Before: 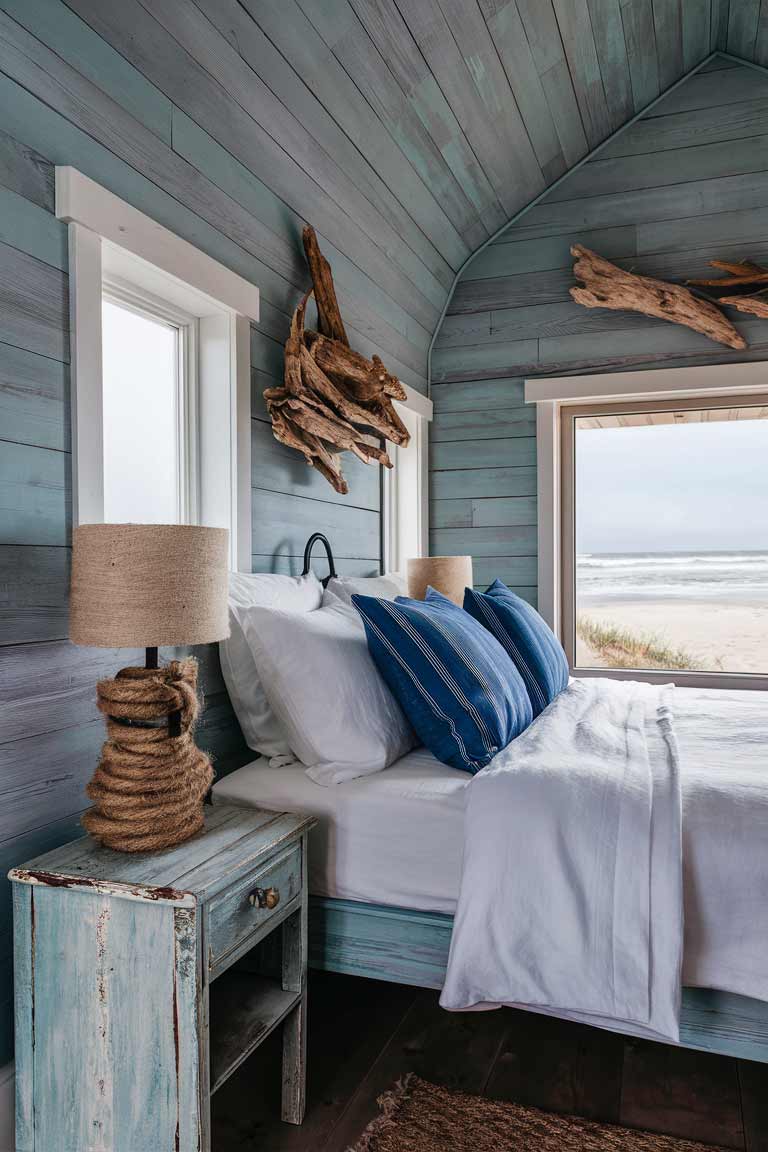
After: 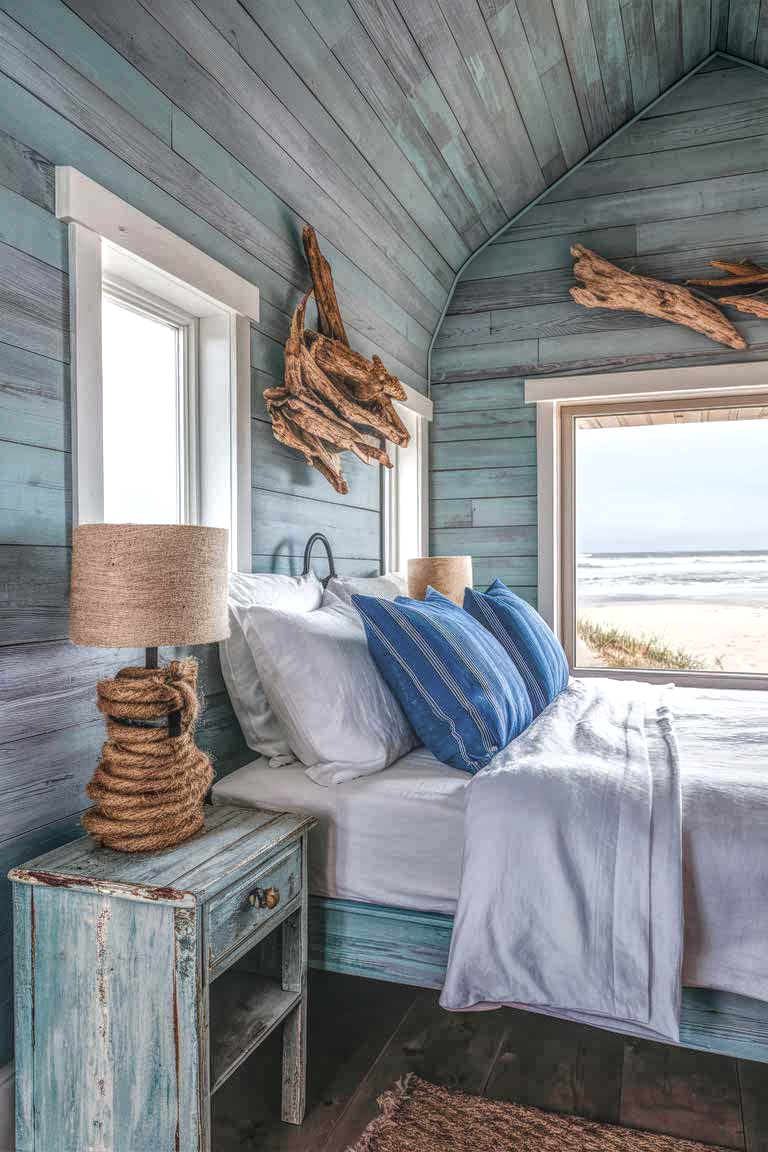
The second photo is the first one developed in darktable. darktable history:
exposure: black level correction 0, exposure 0.498 EV, compensate highlight preservation false
local contrast: highlights 20%, shadows 28%, detail 199%, midtone range 0.2
